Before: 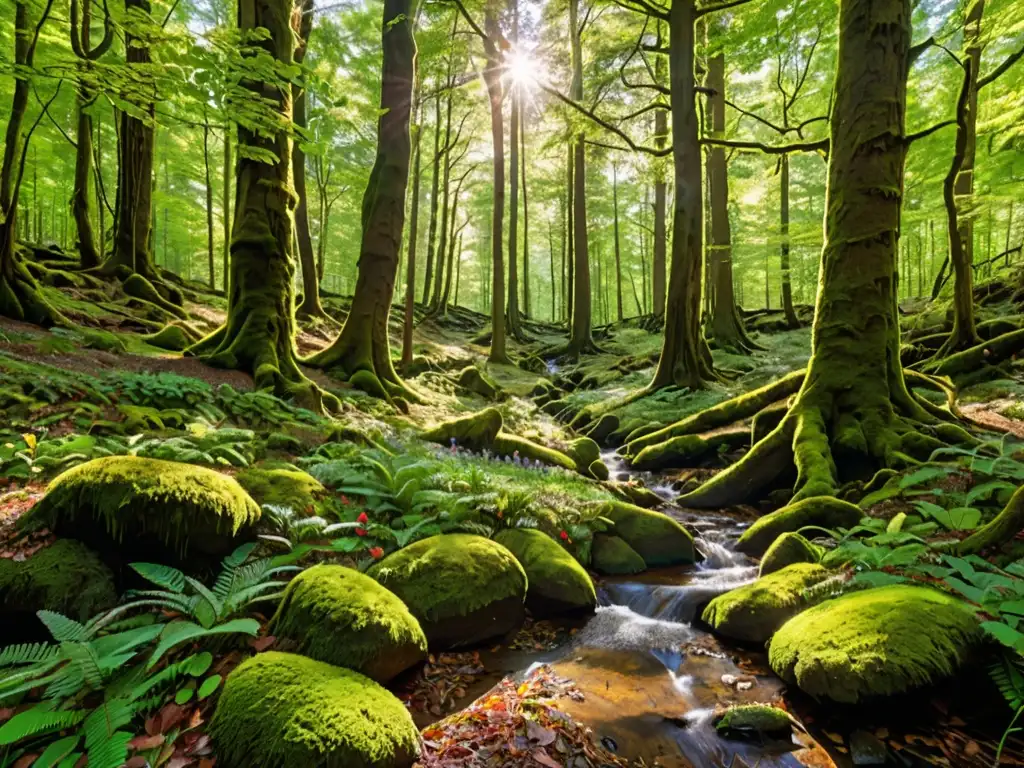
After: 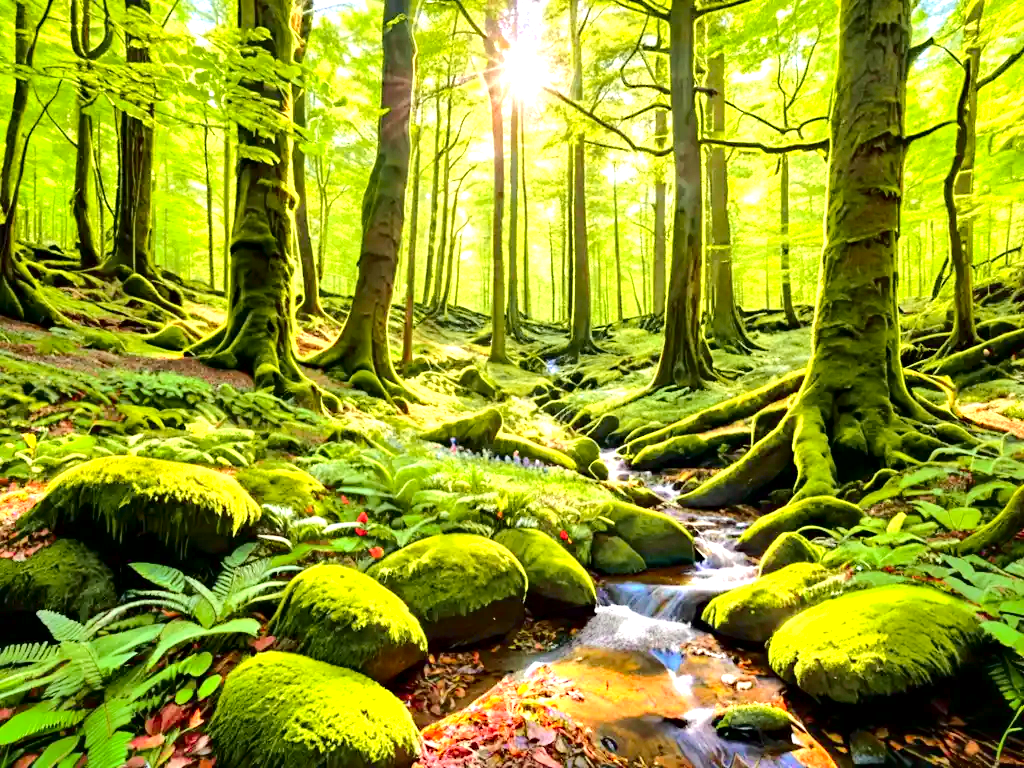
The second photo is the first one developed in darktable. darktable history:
local contrast: mode bilateral grid, contrast 24, coarseness 60, detail 151%, midtone range 0.2
haze removal: compatibility mode true, adaptive false
exposure: black level correction 0, exposure 1.186 EV, compensate exposure bias true, compensate highlight preservation false
tone curve: curves: ch0 [(0, 0) (0.131, 0.135) (0.288, 0.372) (0.451, 0.608) (0.612, 0.739) (0.736, 0.832) (1, 1)]; ch1 [(0, 0) (0.392, 0.398) (0.487, 0.471) (0.496, 0.493) (0.519, 0.531) (0.557, 0.591) (0.581, 0.639) (0.622, 0.711) (1, 1)]; ch2 [(0, 0) (0.388, 0.344) (0.438, 0.425) (0.476, 0.482) (0.502, 0.508) (0.524, 0.531) (0.538, 0.58) (0.58, 0.621) (0.613, 0.679) (0.655, 0.738) (1, 1)], color space Lab, independent channels, preserve colors none
